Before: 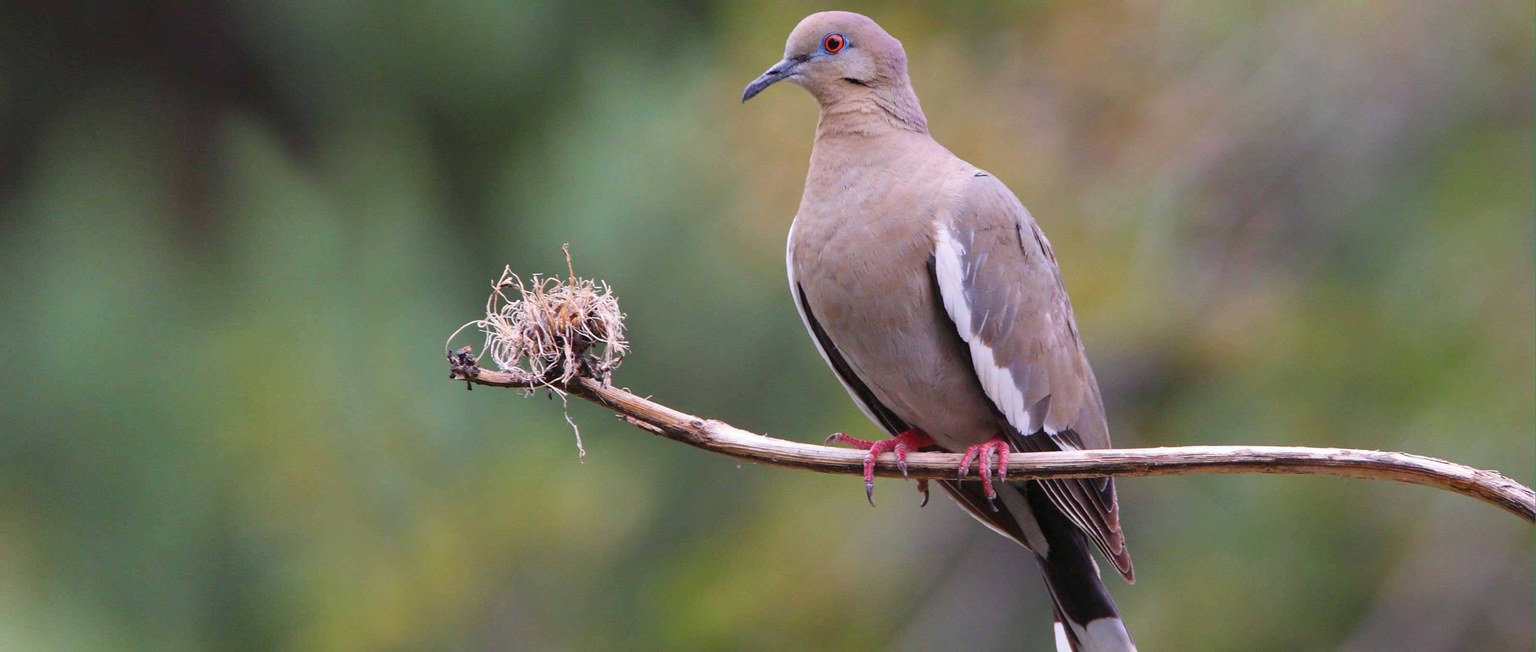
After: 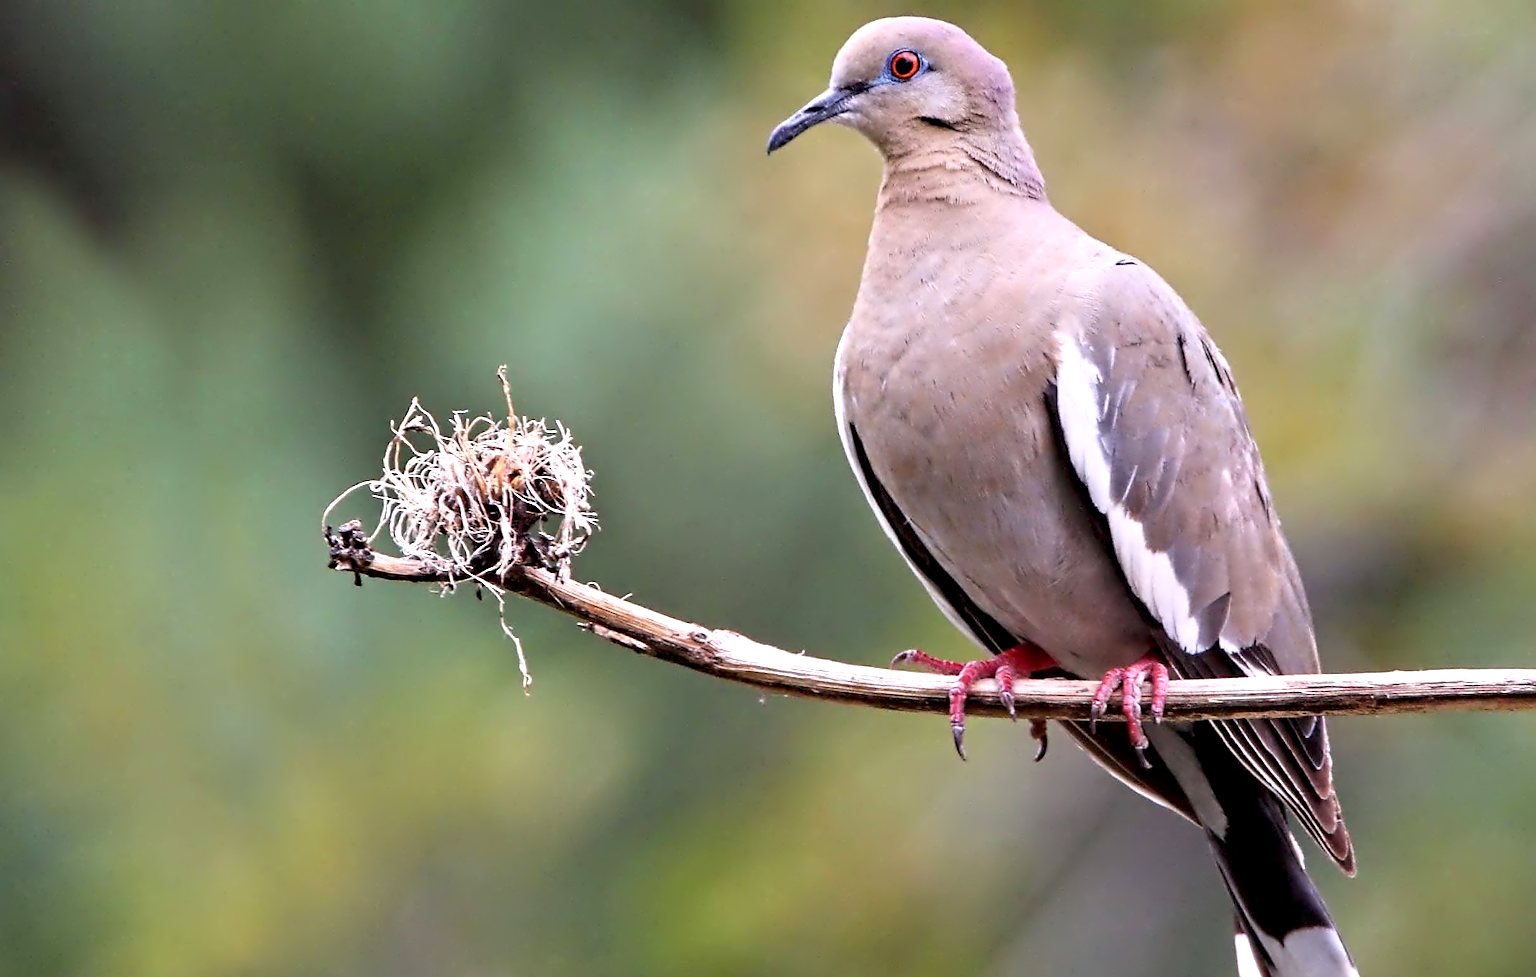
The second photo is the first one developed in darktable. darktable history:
shadows and highlights: shadows 0, highlights 40
exposure: black level correction 0.005, exposure 0.417 EV, compensate highlight preservation false
crop and rotate: left 15.055%, right 18.278%
tone equalizer: on, module defaults
contrast equalizer: octaves 7, y [[0.5, 0.542, 0.583, 0.625, 0.667, 0.708], [0.5 ×6], [0.5 ×6], [0, 0.033, 0.067, 0.1, 0.133, 0.167], [0, 0.05, 0.1, 0.15, 0.2, 0.25]]
